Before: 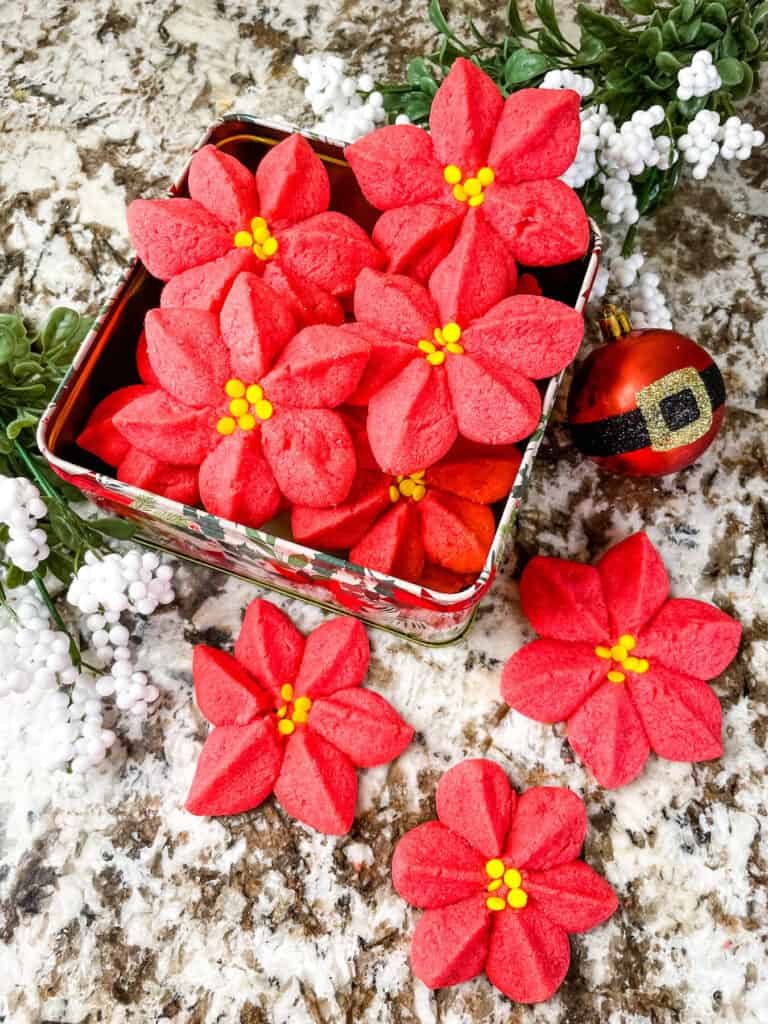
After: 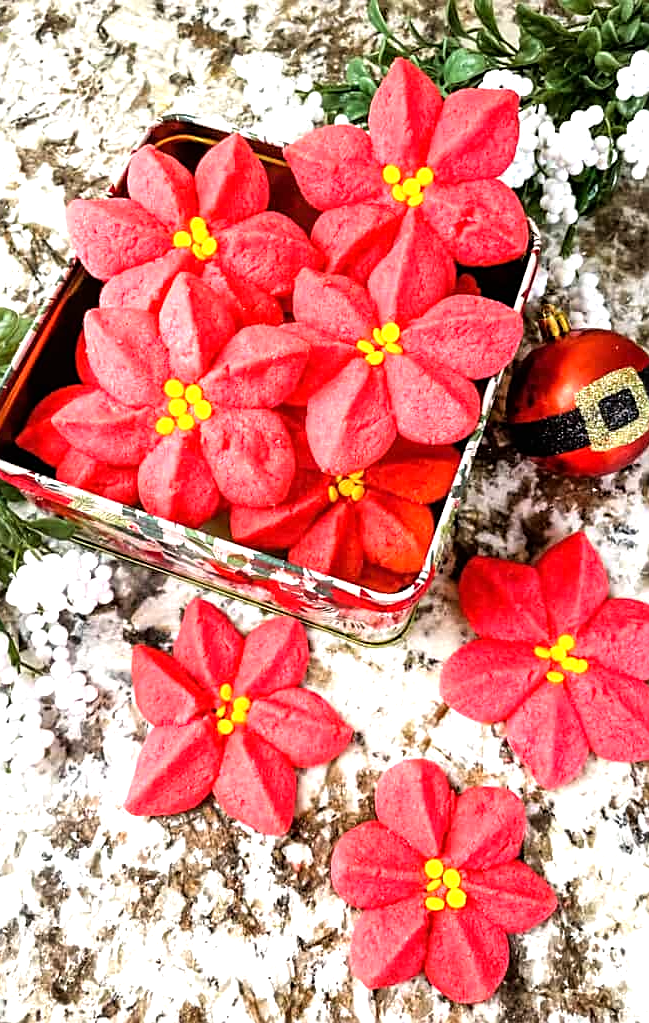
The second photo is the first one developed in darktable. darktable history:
crop: left 8.006%, right 7.41%
sharpen: on, module defaults
tone equalizer: -8 EV -0.72 EV, -7 EV -0.702 EV, -6 EV -0.591 EV, -5 EV -0.405 EV, -3 EV 0.38 EV, -2 EV 0.6 EV, -1 EV 0.681 EV, +0 EV 0.765 EV
